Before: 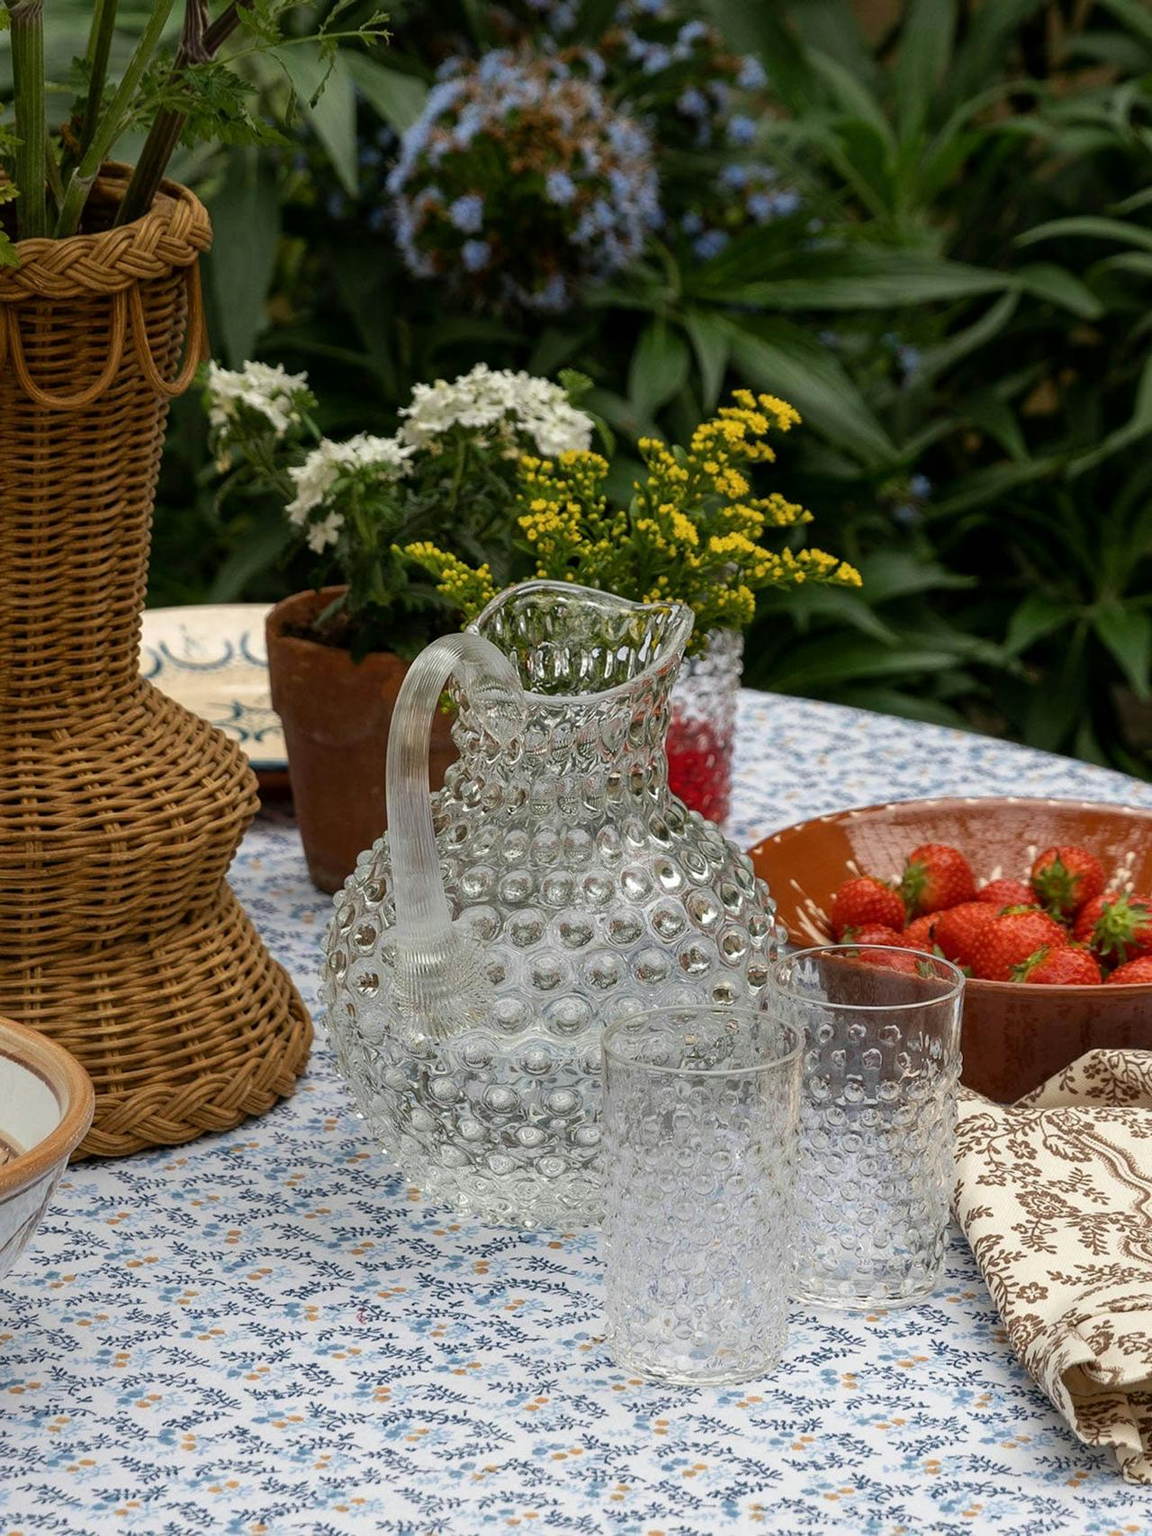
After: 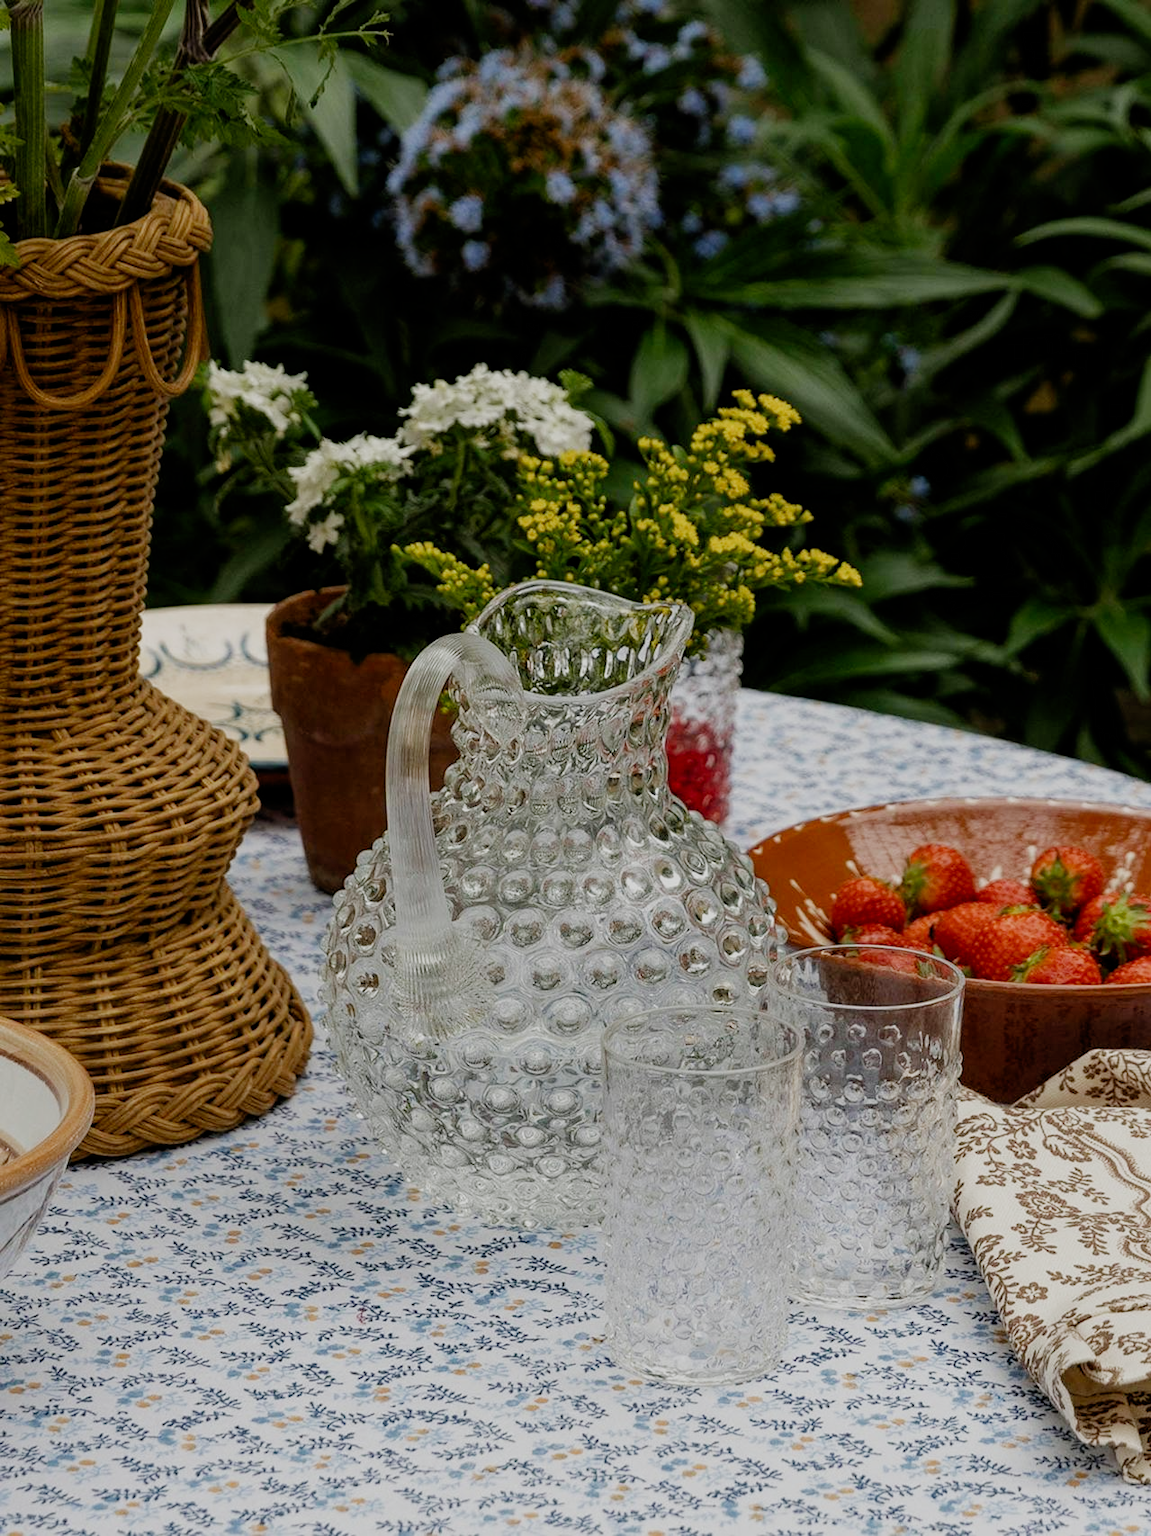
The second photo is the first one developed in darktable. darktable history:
filmic rgb: black relative exposure -7.65 EV, white relative exposure 4.56 EV, hardness 3.61, preserve chrominance no, color science v4 (2020), contrast in shadows soft
